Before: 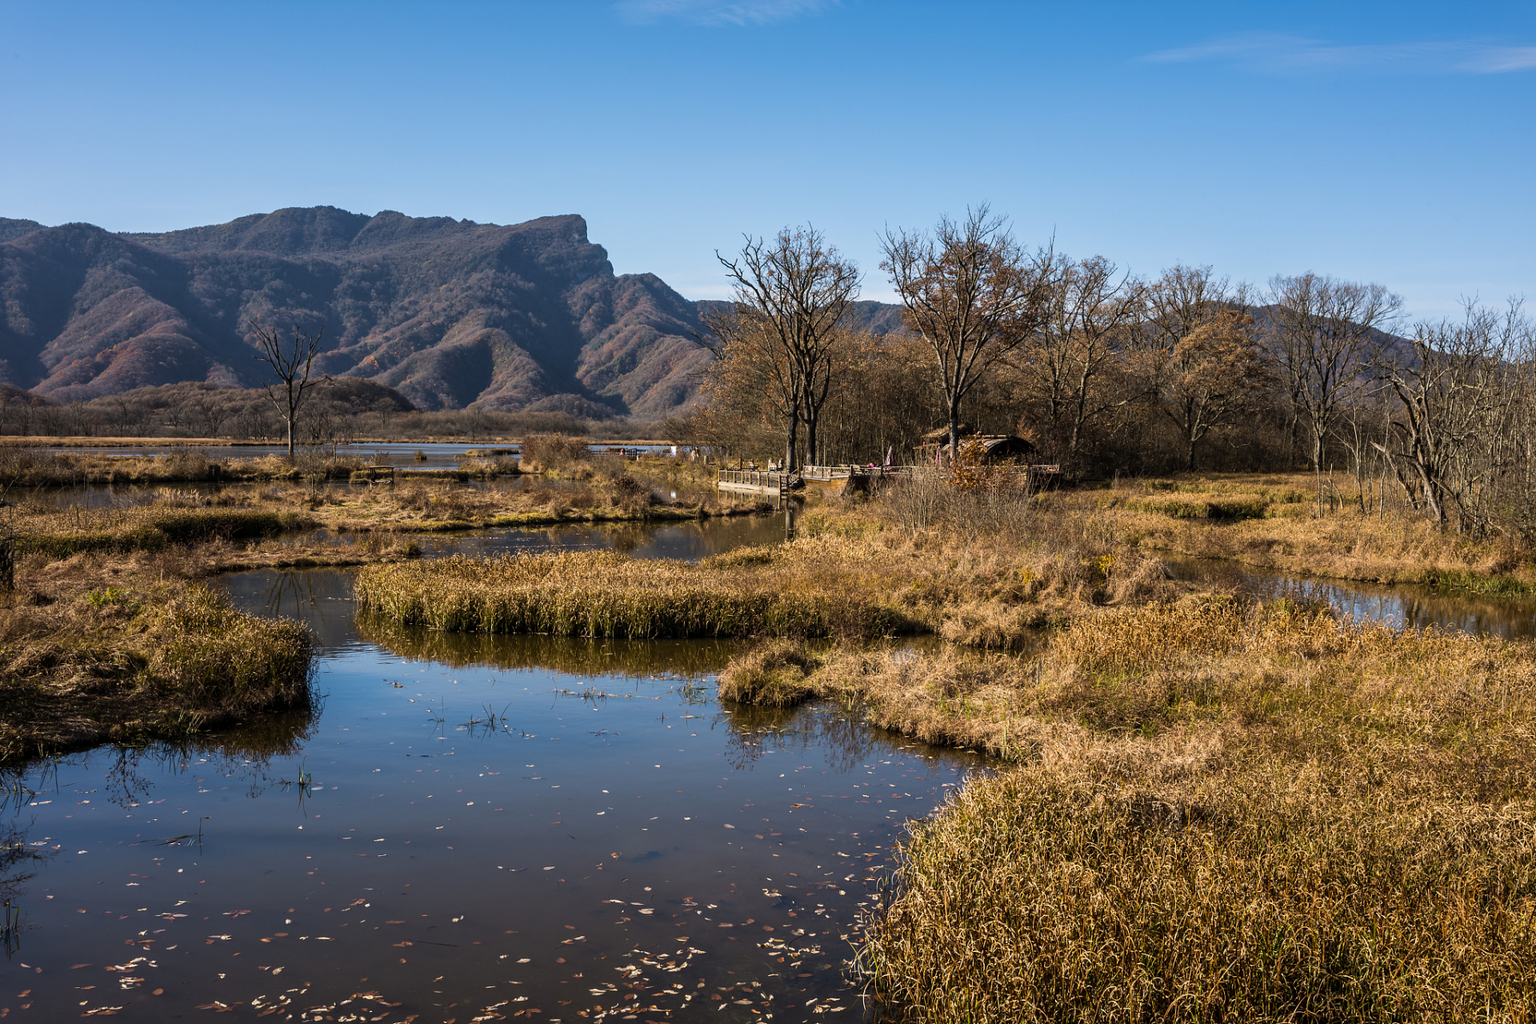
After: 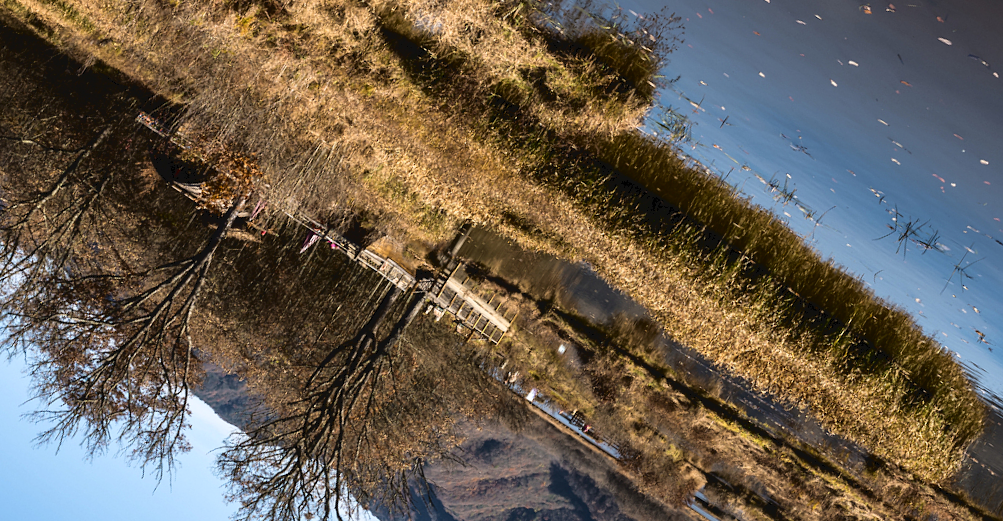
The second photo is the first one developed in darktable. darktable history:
crop and rotate: angle 147.2°, left 9.197%, top 15.644%, right 4.42%, bottom 17.002%
tone curve: curves: ch0 [(0, 0) (0.003, 0.047) (0.011, 0.047) (0.025, 0.047) (0.044, 0.049) (0.069, 0.051) (0.1, 0.062) (0.136, 0.086) (0.177, 0.125) (0.224, 0.178) (0.277, 0.246) (0.335, 0.324) (0.399, 0.407) (0.468, 0.48) (0.543, 0.57) (0.623, 0.675) (0.709, 0.772) (0.801, 0.876) (0.898, 0.963) (1, 1)], color space Lab, independent channels, preserve colors none
